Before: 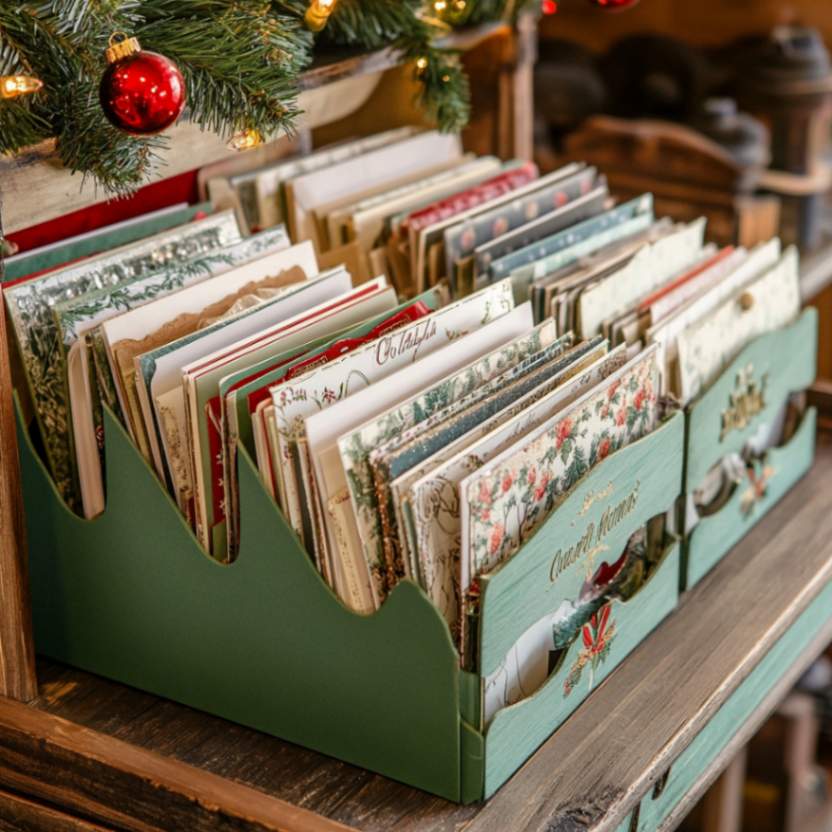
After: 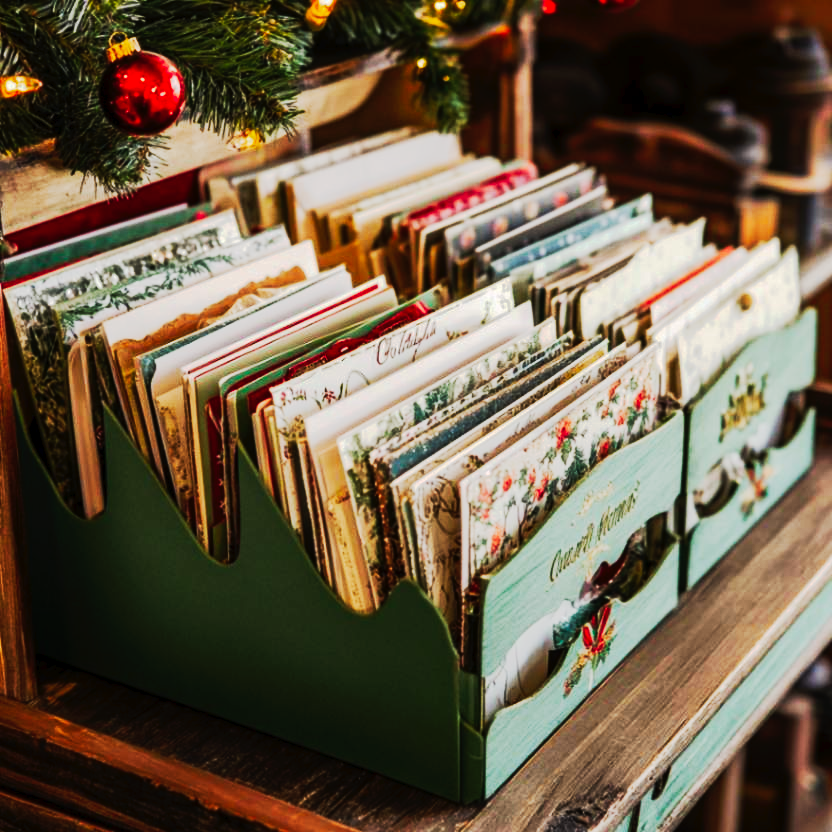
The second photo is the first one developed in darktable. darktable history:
exposure: black level correction 0.001, compensate highlight preservation false
tone curve: curves: ch0 [(0, 0) (0.003, 0.011) (0.011, 0.014) (0.025, 0.018) (0.044, 0.023) (0.069, 0.028) (0.1, 0.031) (0.136, 0.039) (0.177, 0.056) (0.224, 0.081) (0.277, 0.129) (0.335, 0.188) (0.399, 0.256) (0.468, 0.367) (0.543, 0.514) (0.623, 0.684) (0.709, 0.785) (0.801, 0.846) (0.898, 0.884) (1, 1)], preserve colors none
